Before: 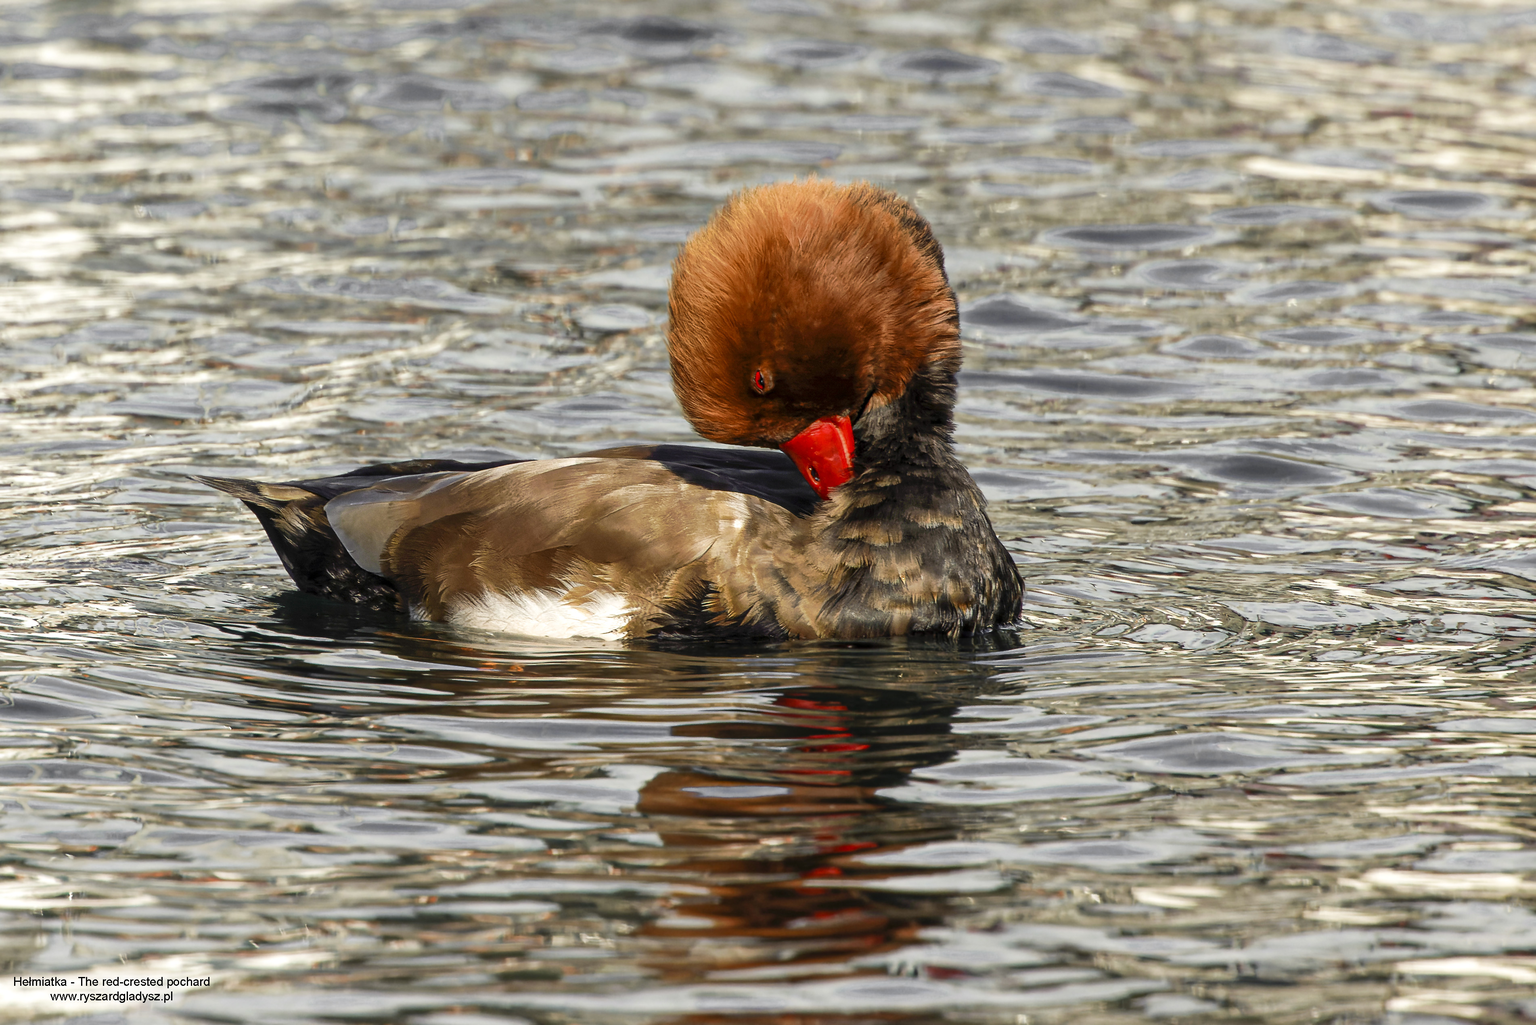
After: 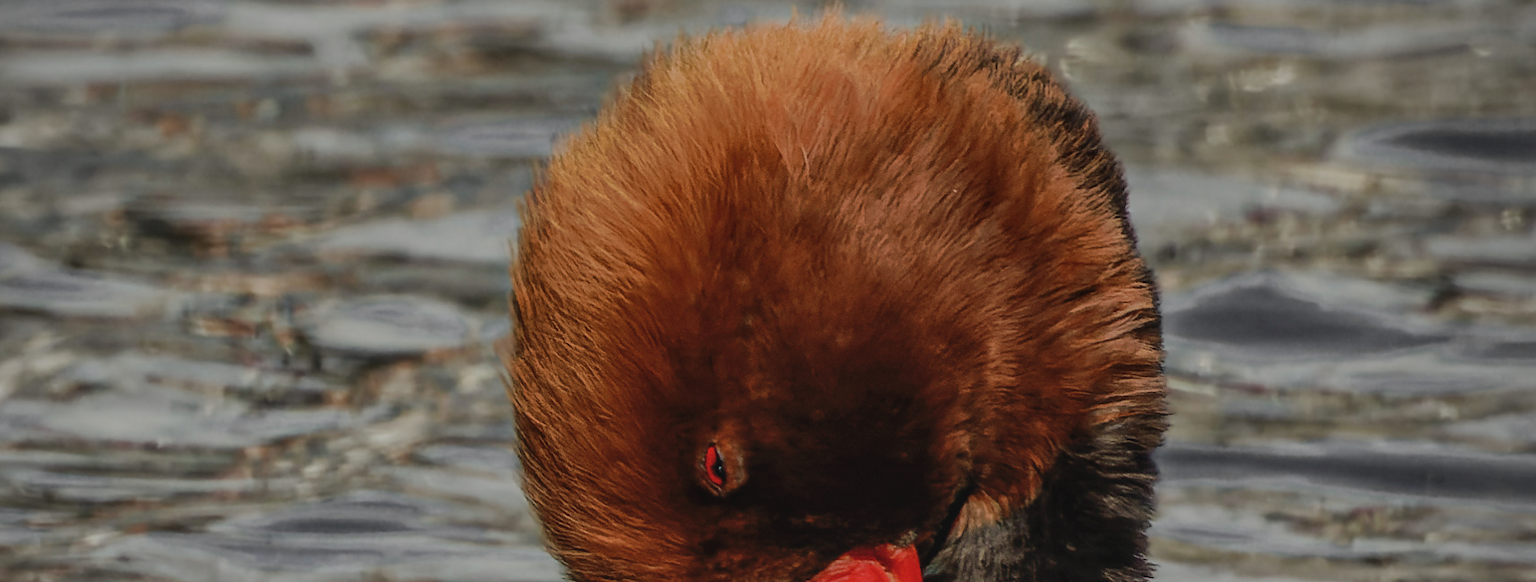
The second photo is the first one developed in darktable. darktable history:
crop: left 28.645%, top 16.8%, right 26.615%, bottom 57.754%
exposure: black level correction -0.016, exposure -1.117 EV, compensate highlight preservation false
vignetting: center (-0.03, 0.24)
local contrast: on, module defaults
